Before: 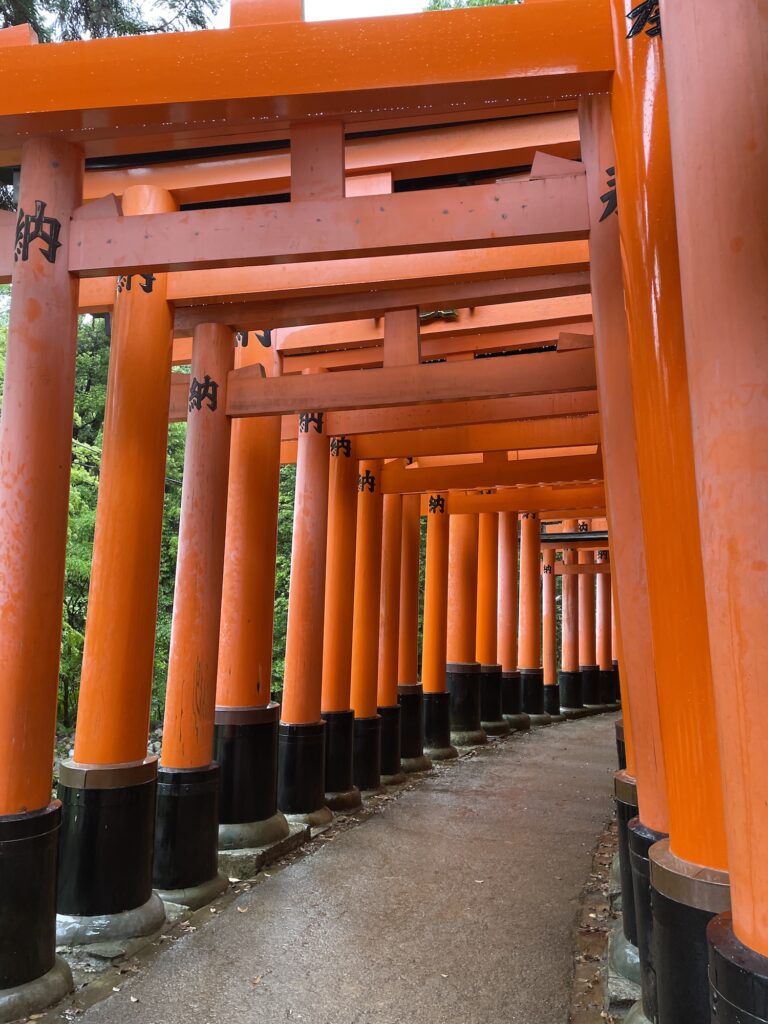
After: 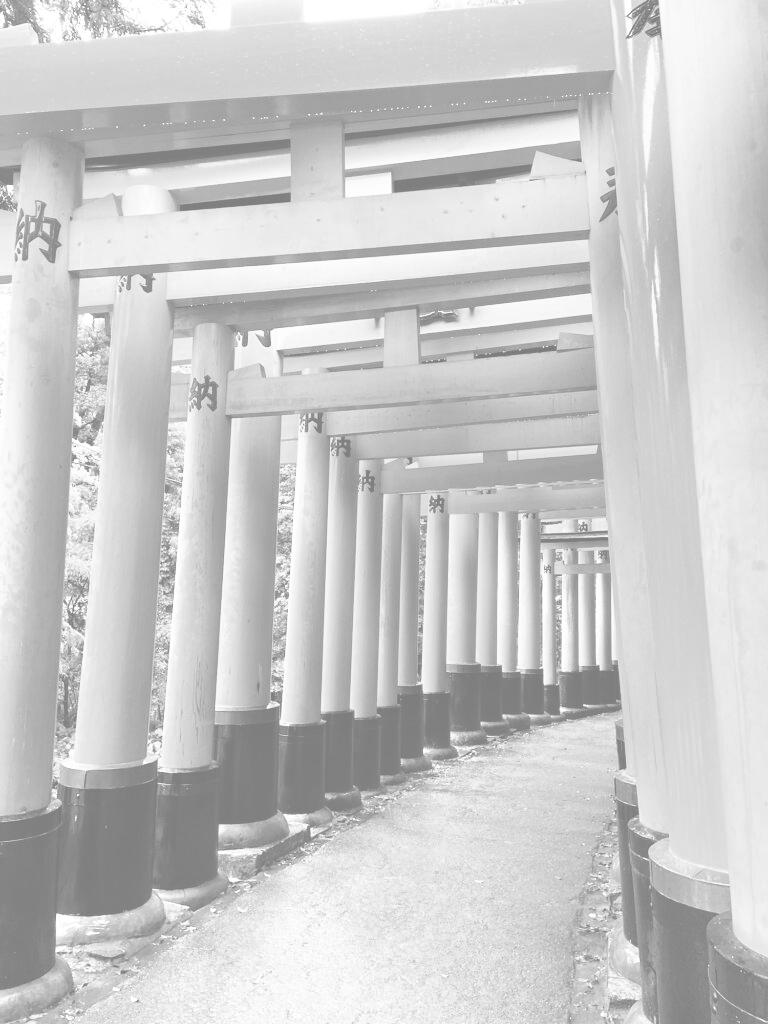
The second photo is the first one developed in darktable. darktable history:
base curve: curves: ch0 [(0, 0) (0.007, 0.004) (0.027, 0.03) (0.046, 0.07) (0.207, 0.54) (0.442, 0.872) (0.673, 0.972) (1, 1)], preserve colors none
monochrome: on, module defaults
exposure: black level correction -0.071, exposure 0.5 EV, compensate highlight preservation false
